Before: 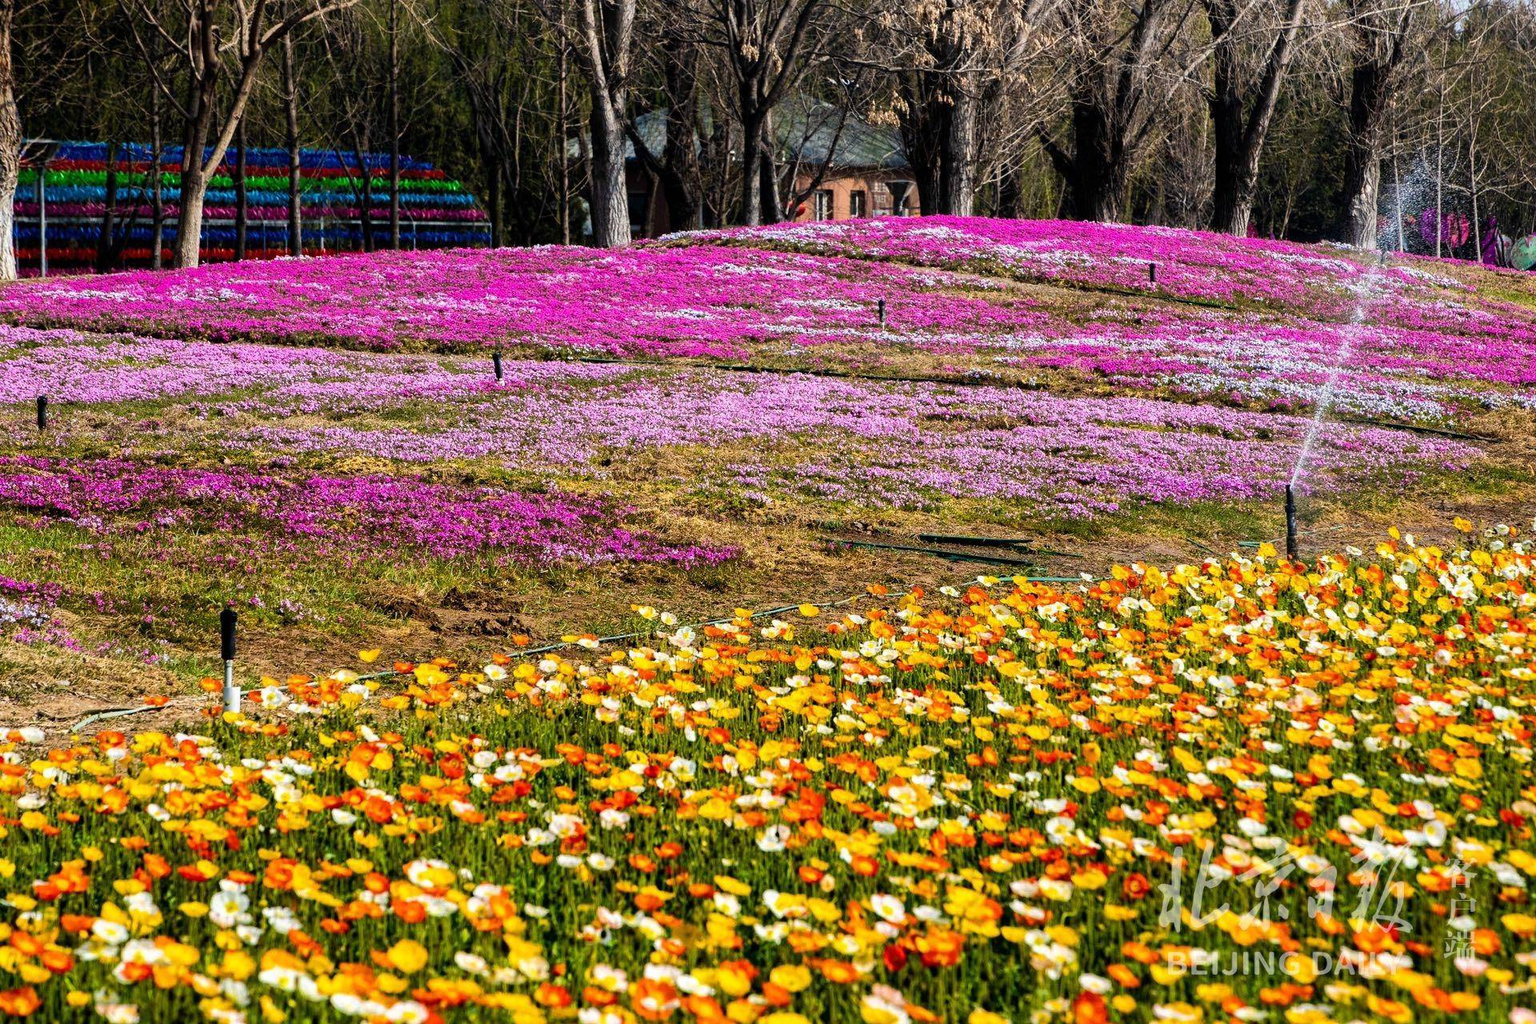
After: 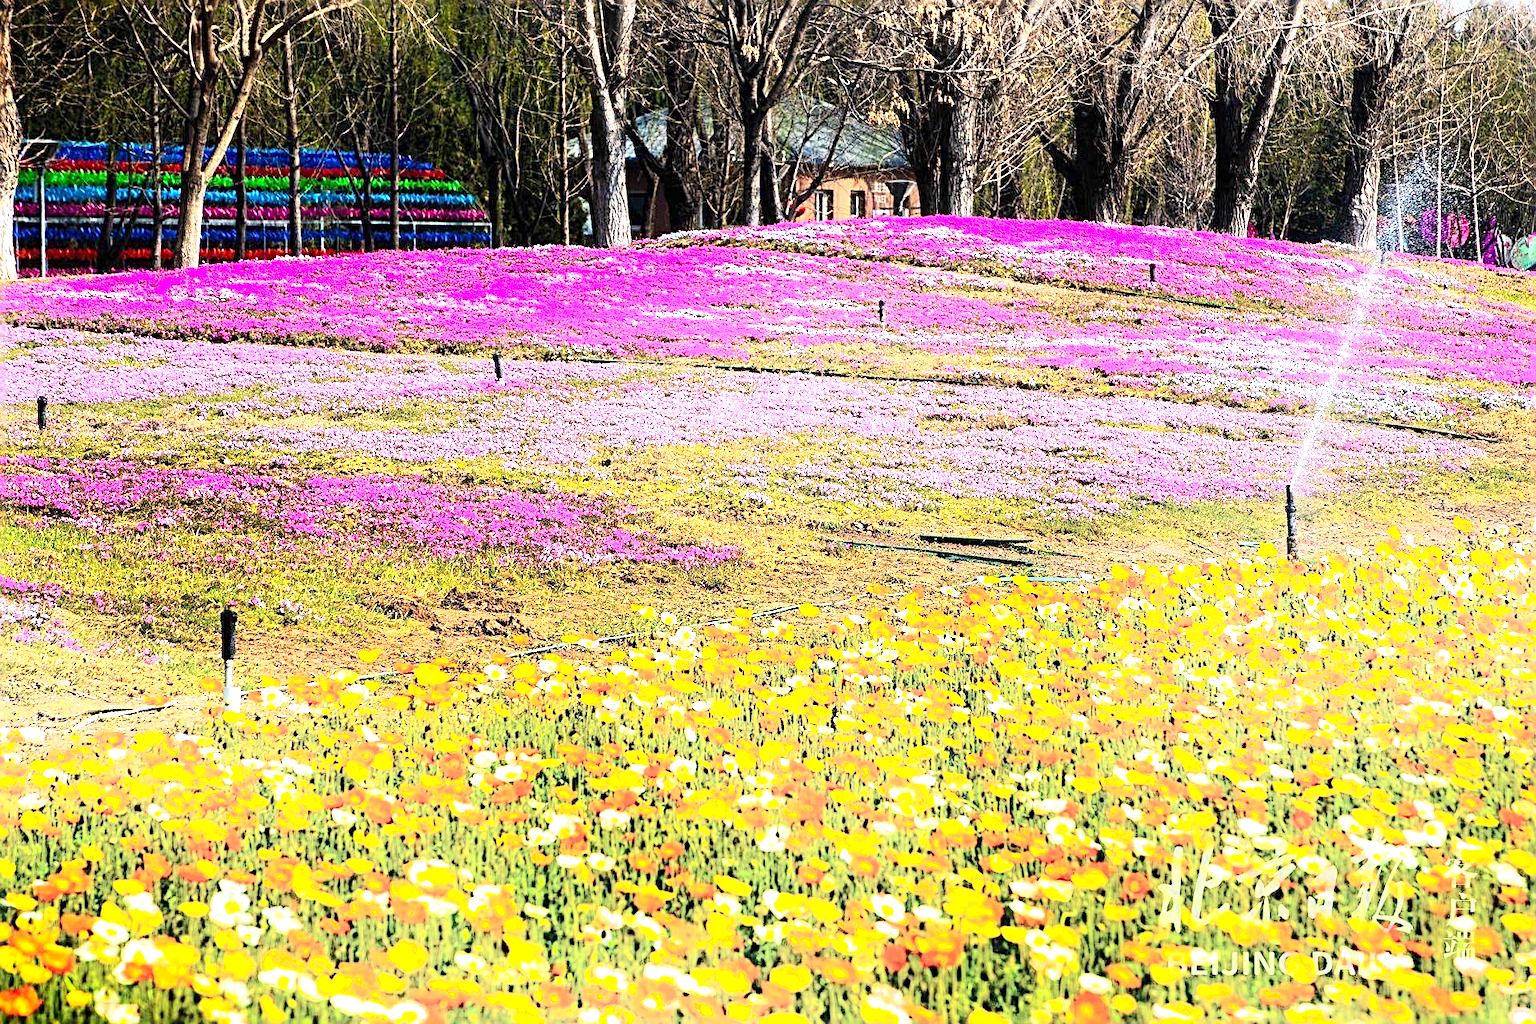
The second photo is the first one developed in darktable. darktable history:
exposure: exposure 0.951 EV, compensate highlight preservation false
shadows and highlights: shadows -21.53, highlights 98.65, highlights color adjustment 39.74%, soften with gaussian
contrast brightness saturation: contrast 0.201, brightness 0.158, saturation 0.216
sharpen: radius 2.599, amount 0.697
